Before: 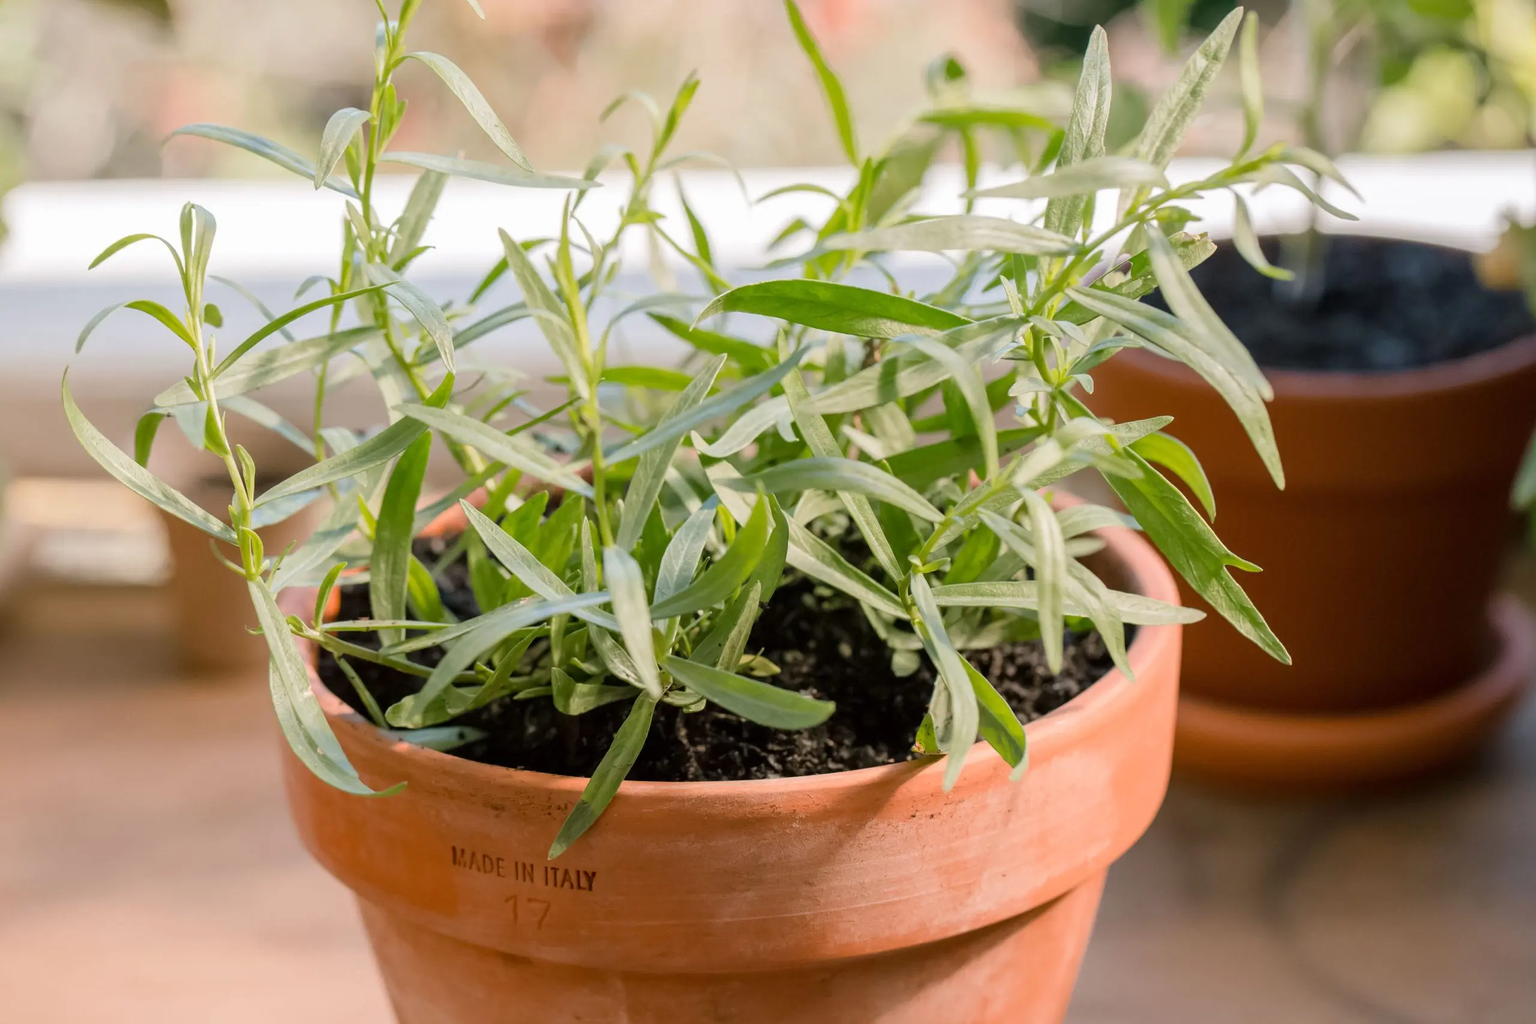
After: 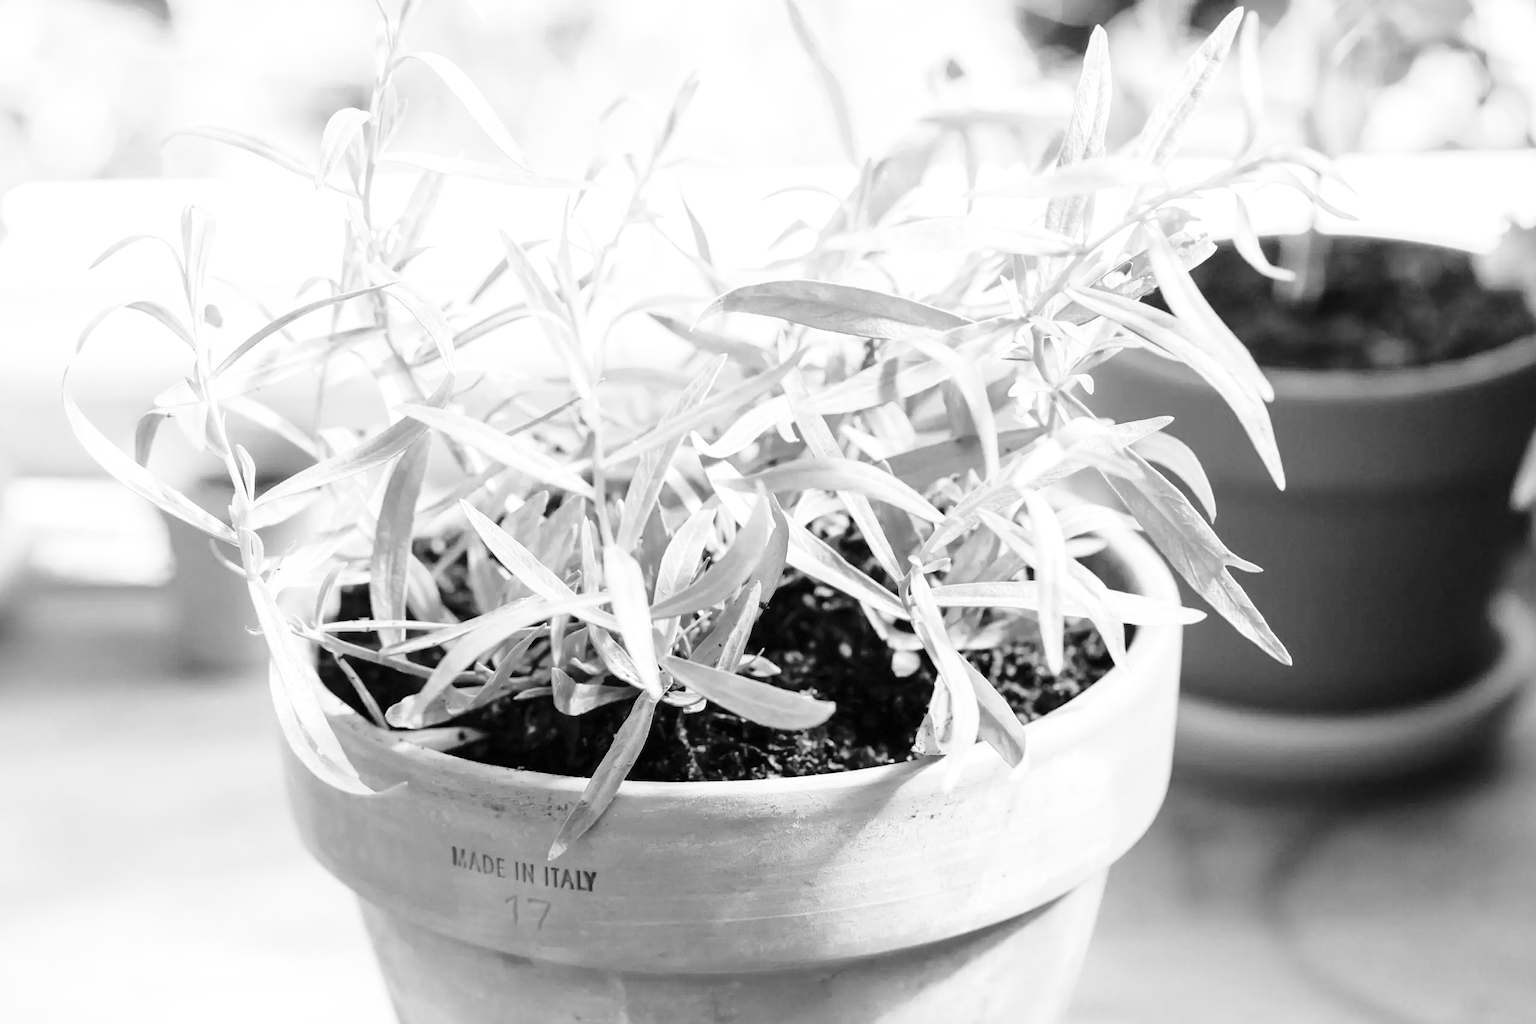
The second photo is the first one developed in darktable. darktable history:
exposure: exposure 0.7 EV, compensate highlight preservation false
white balance: red 0.974, blue 1.044
base curve: curves: ch0 [(0, 0) (0.028, 0.03) (0.121, 0.232) (0.46, 0.748) (0.859, 0.968) (1, 1)], preserve colors none
monochrome: size 3.1
